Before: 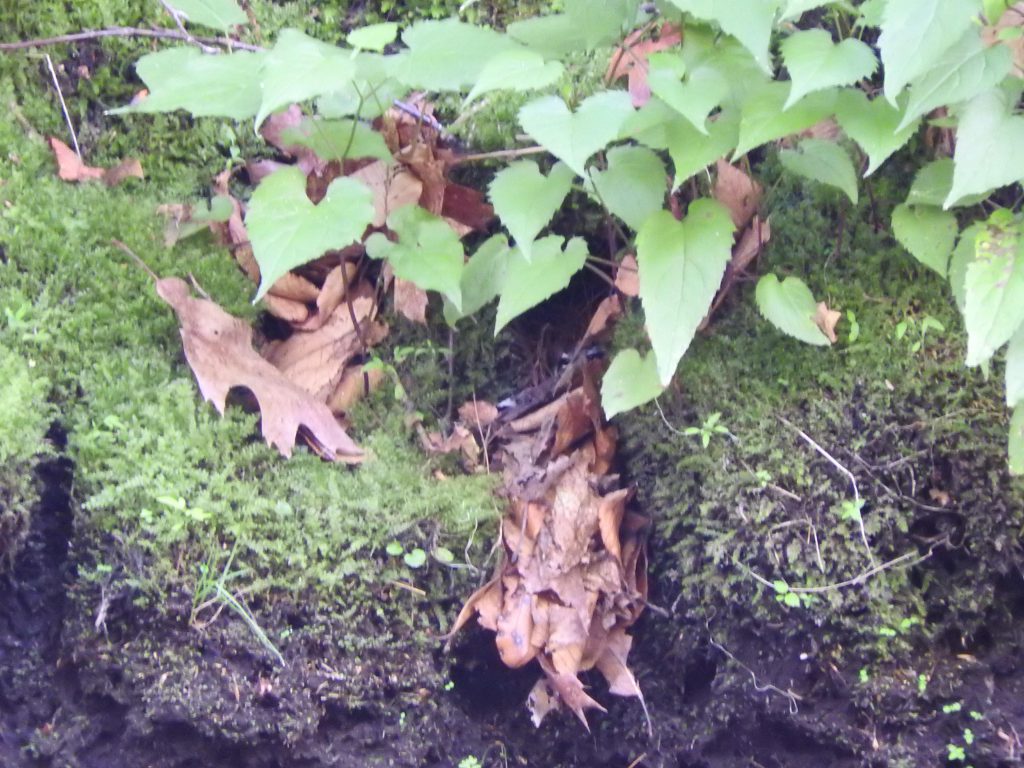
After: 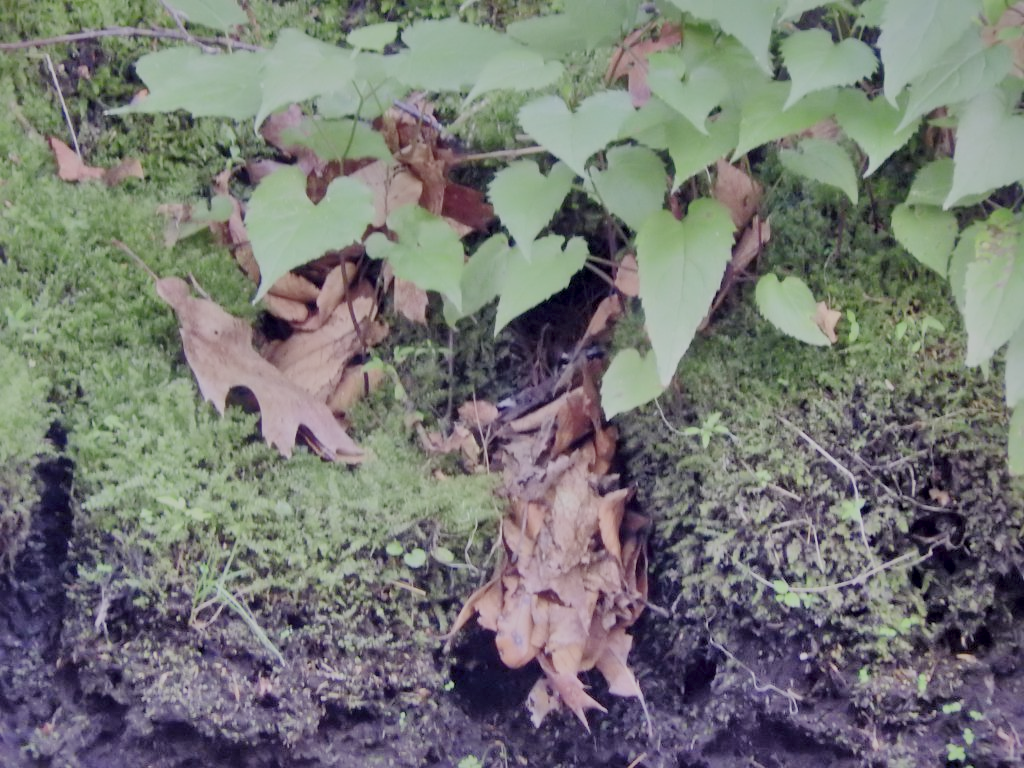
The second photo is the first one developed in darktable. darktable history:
local contrast: mode bilateral grid, contrast 20, coarseness 50, detail 179%, midtone range 0.2
shadows and highlights: low approximation 0.01, soften with gaussian
filmic rgb: black relative exposure -4.42 EV, white relative exposure 6.58 EV, hardness 1.85, contrast 0.5
